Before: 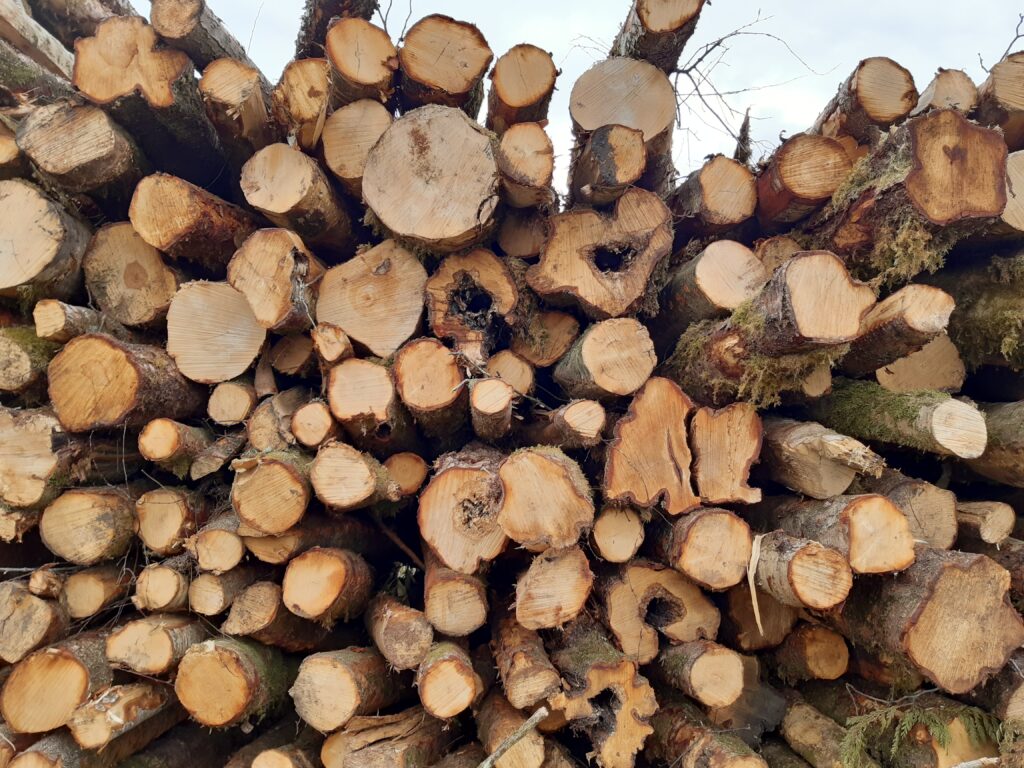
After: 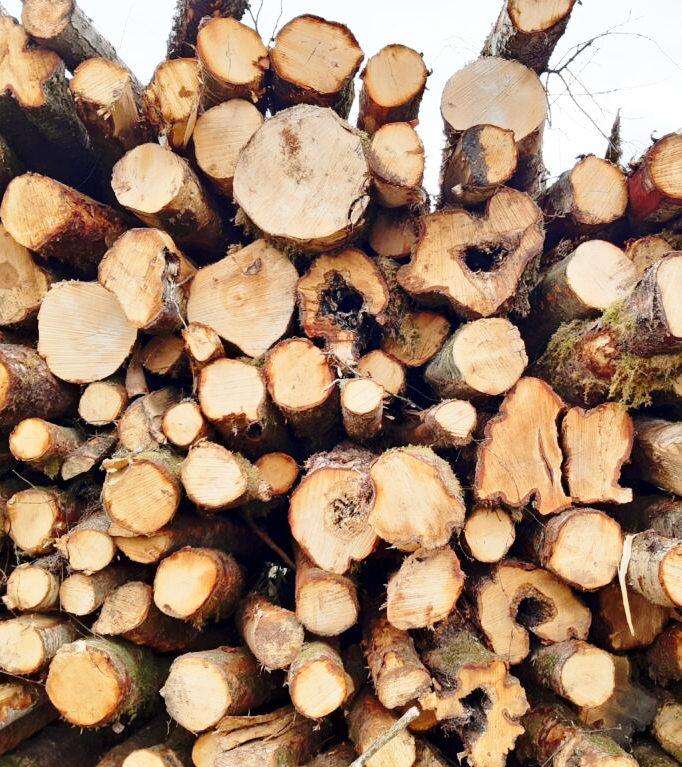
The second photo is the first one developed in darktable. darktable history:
base curve: curves: ch0 [(0, 0) (0.028, 0.03) (0.121, 0.232) (0.46, 0.748) (0.859, 0.968) (1, 1)], preserve colors none
tone equalizer: -7 EV 0.18 EV, -6 EV 0.12 EV, -5 EV 0.08 EV, -4 EV 0.04 EV, -2 EV -0.02 EV, -1 EV -0.04 EV, +0 EV -0.06 EV, luminance estimator HSV value / RGB max
crop and rotate: left 12.673%, right 20.66%
